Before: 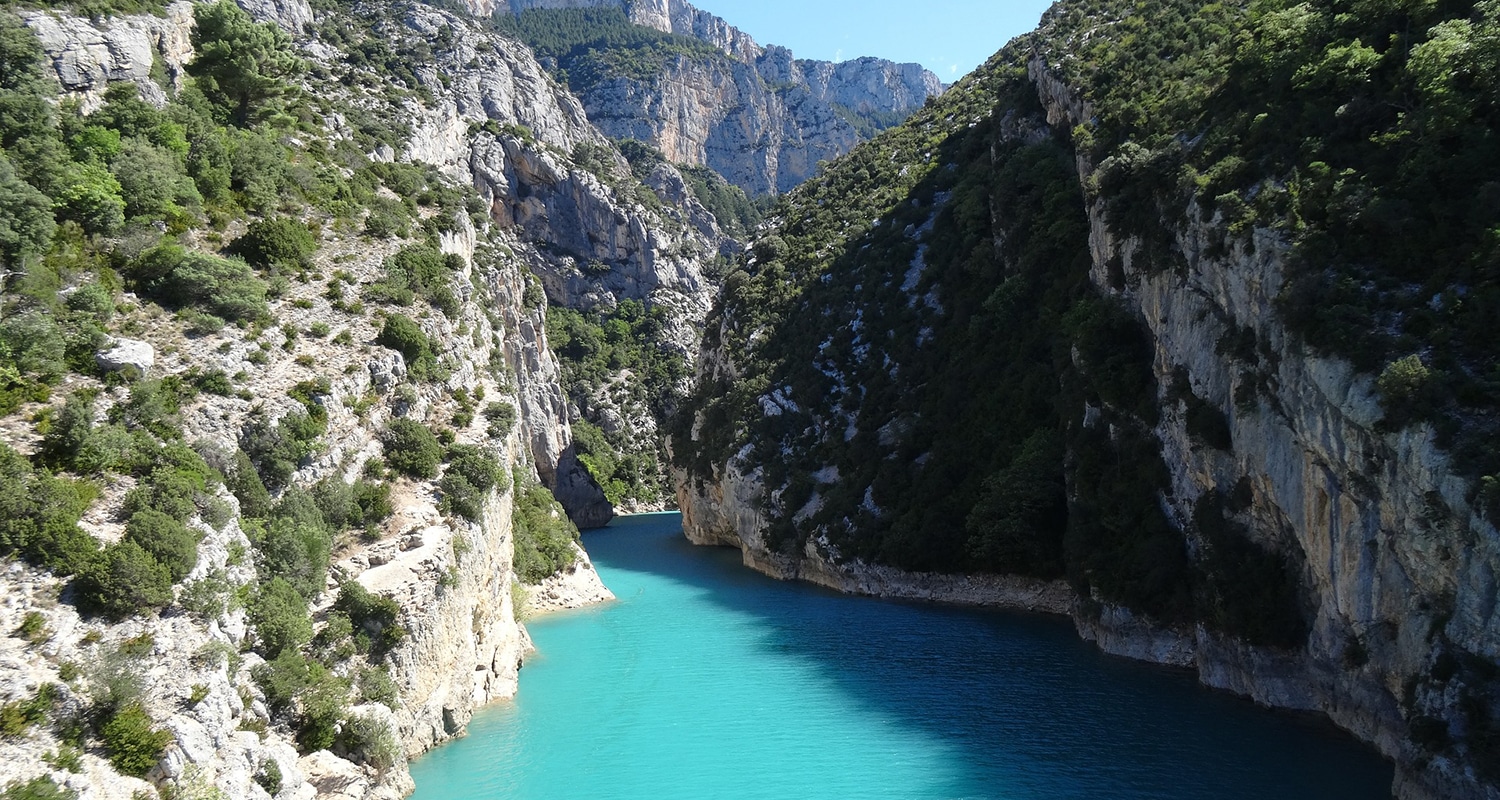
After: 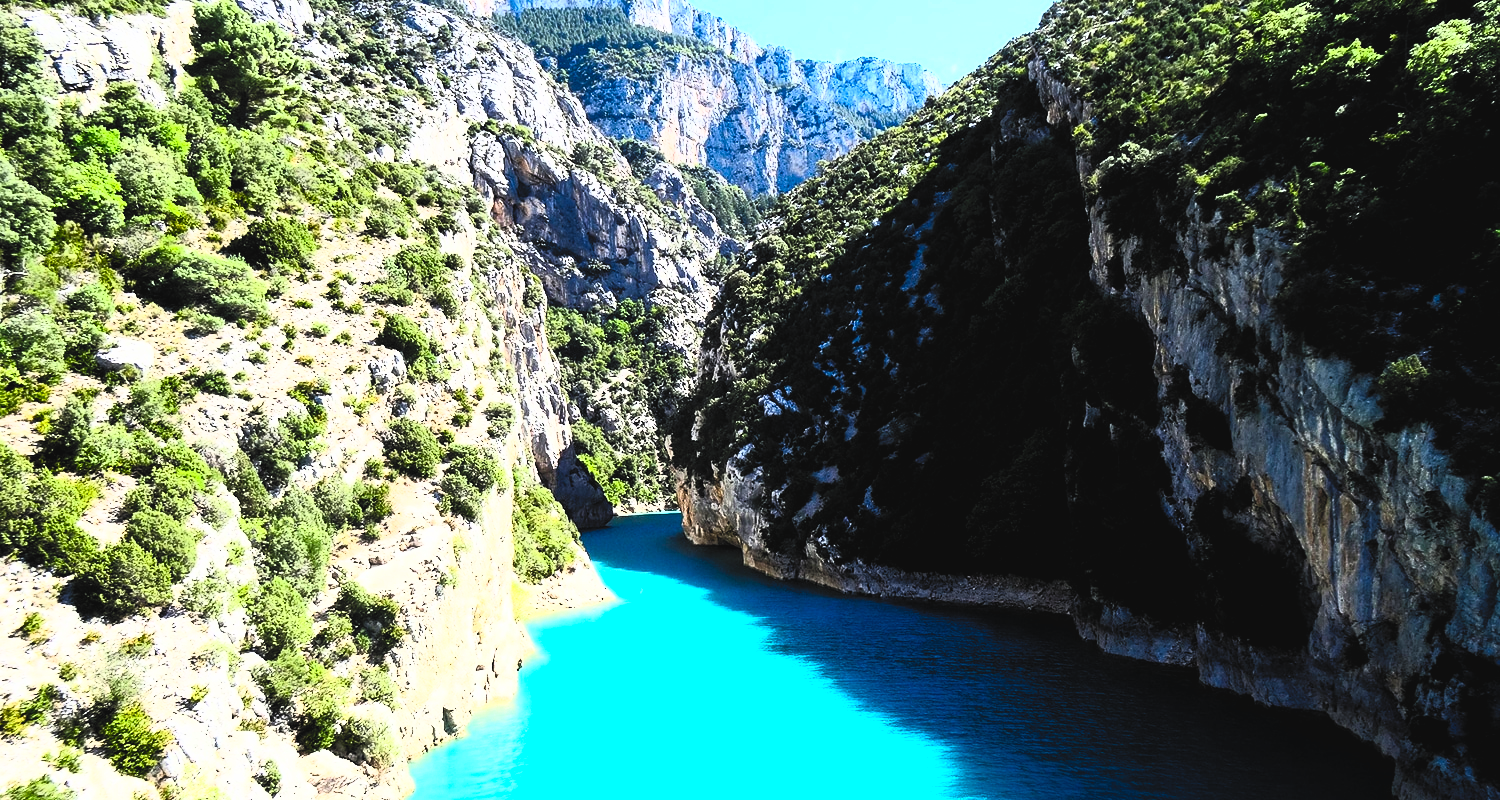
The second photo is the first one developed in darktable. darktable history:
filmic rgb: black relative exposure -5 EV, hardness 2.88, contrast 1.3, highlights saturation mix -10%
contrast brightness saturation: contrast 1, brightness 1, saturation 1
